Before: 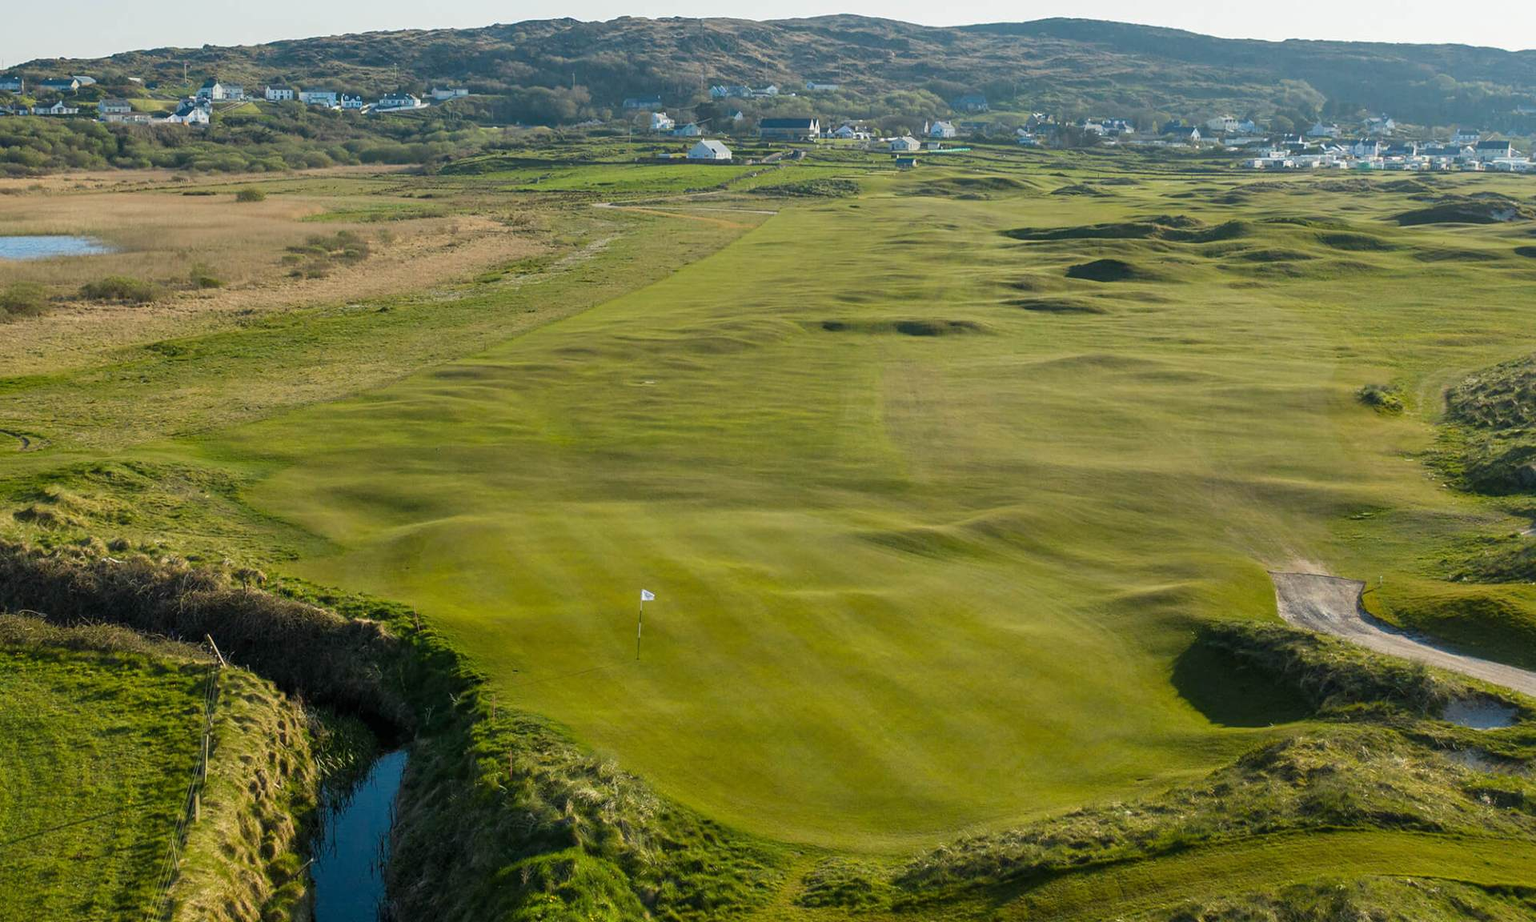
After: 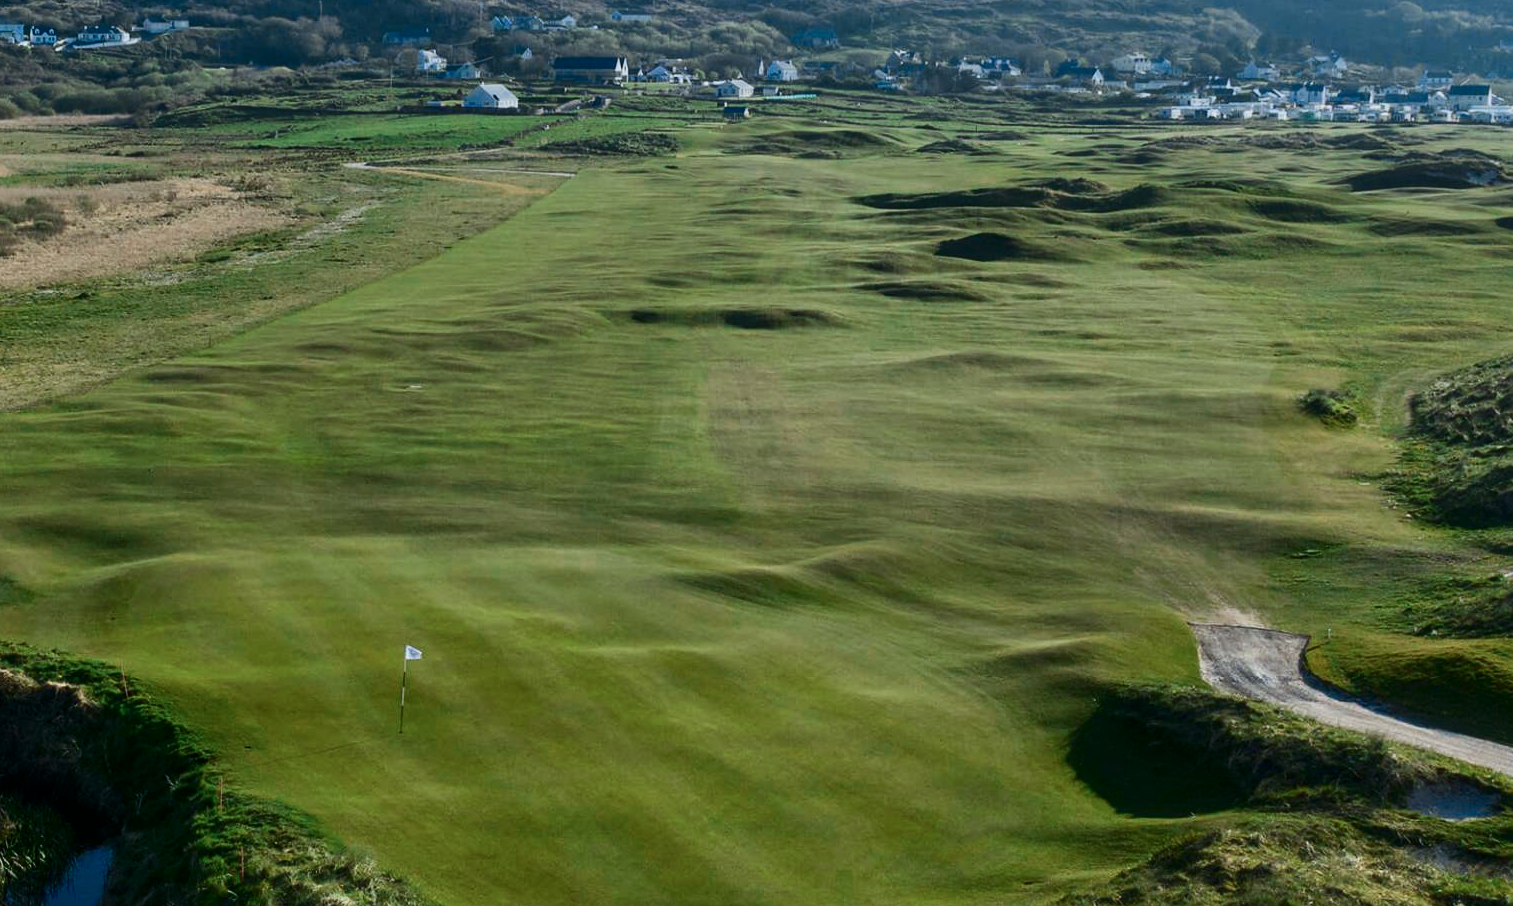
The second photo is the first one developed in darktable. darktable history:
contrast brightness saturation: contrast 0.21, brightness -0.11, saturation 0.21
color zones: curves: ch0 [(0, 0.5) (0.125, 0.4) (0.25, 0.5) (0.375, 0.4) (0.5, 0.4) (0.625, 0.35) (0.75, 0.35) (0.875, 0.5)]; ch1 [(0, 0.35) (0.125, 0.45) (0.25, 0.35) (0.375, 0.35) (0.5, 0.35) (0.625, 0.35) (0.75, 0.45) (0.875, 0.35)]; ch2 [(0, 0.6) (0.125, 0.5) (0.25, 0.5) (0.375, 0.6) (0.5, 0.6) (0.625, 0.5) (0.75, 0.5) (0.875, 0.5)]
crop and rotate: left 20.74%, top 7.912%, right 0.375%, bottom 13.378%
color calibration: x 0.37, y 0.382, temperature 4313.32 K
